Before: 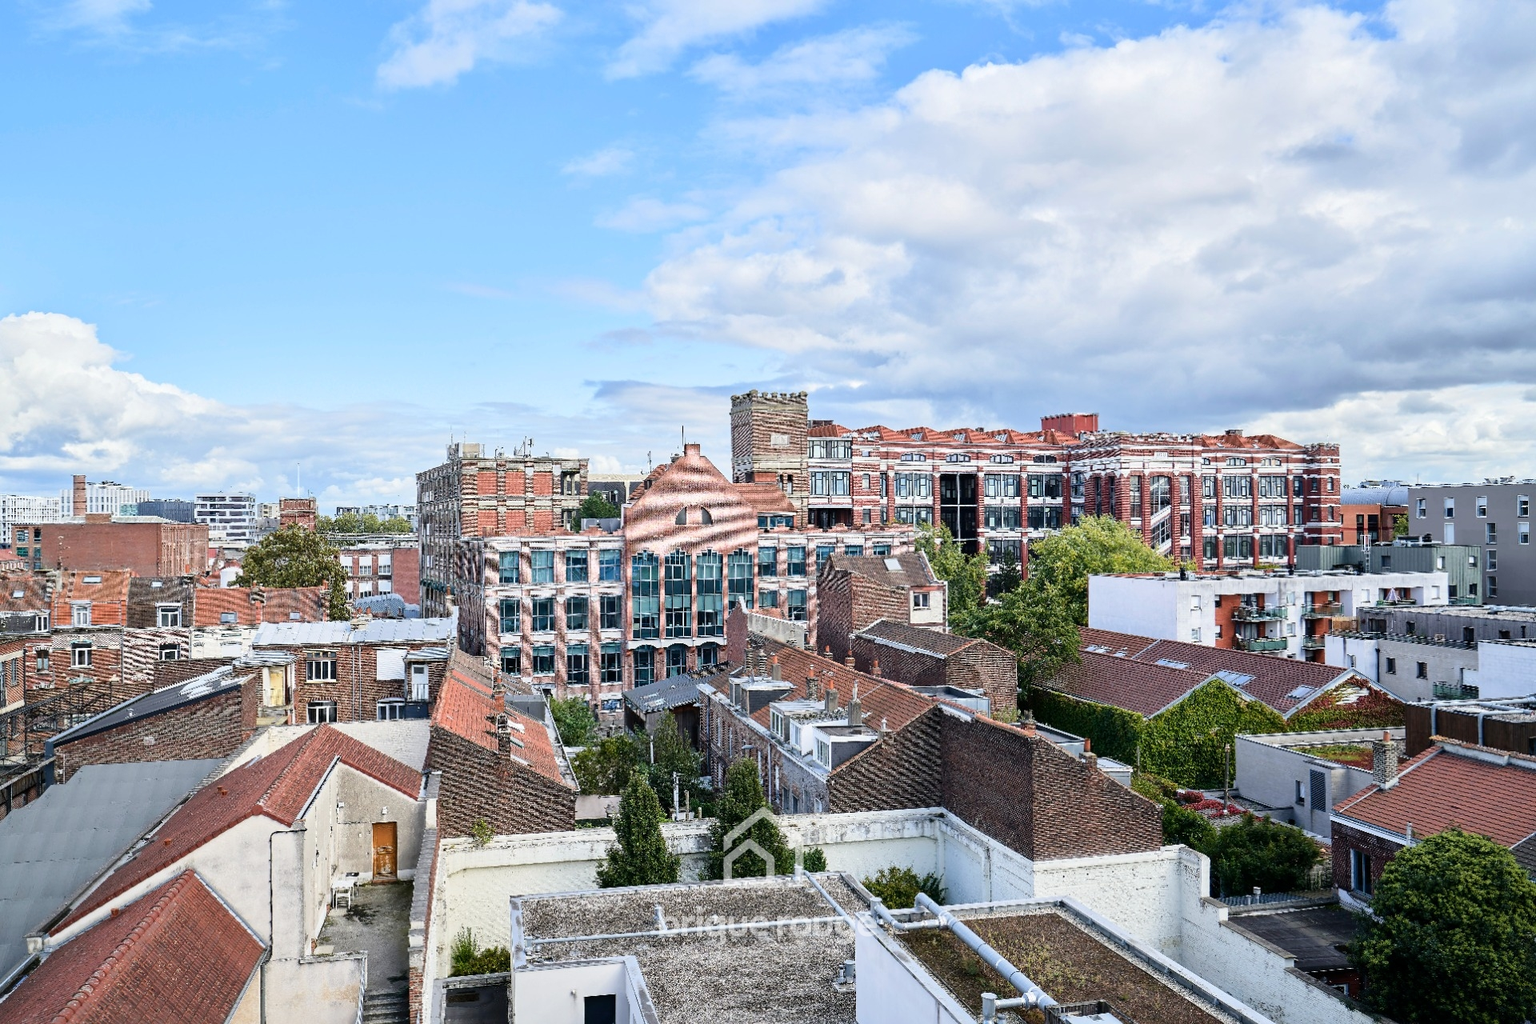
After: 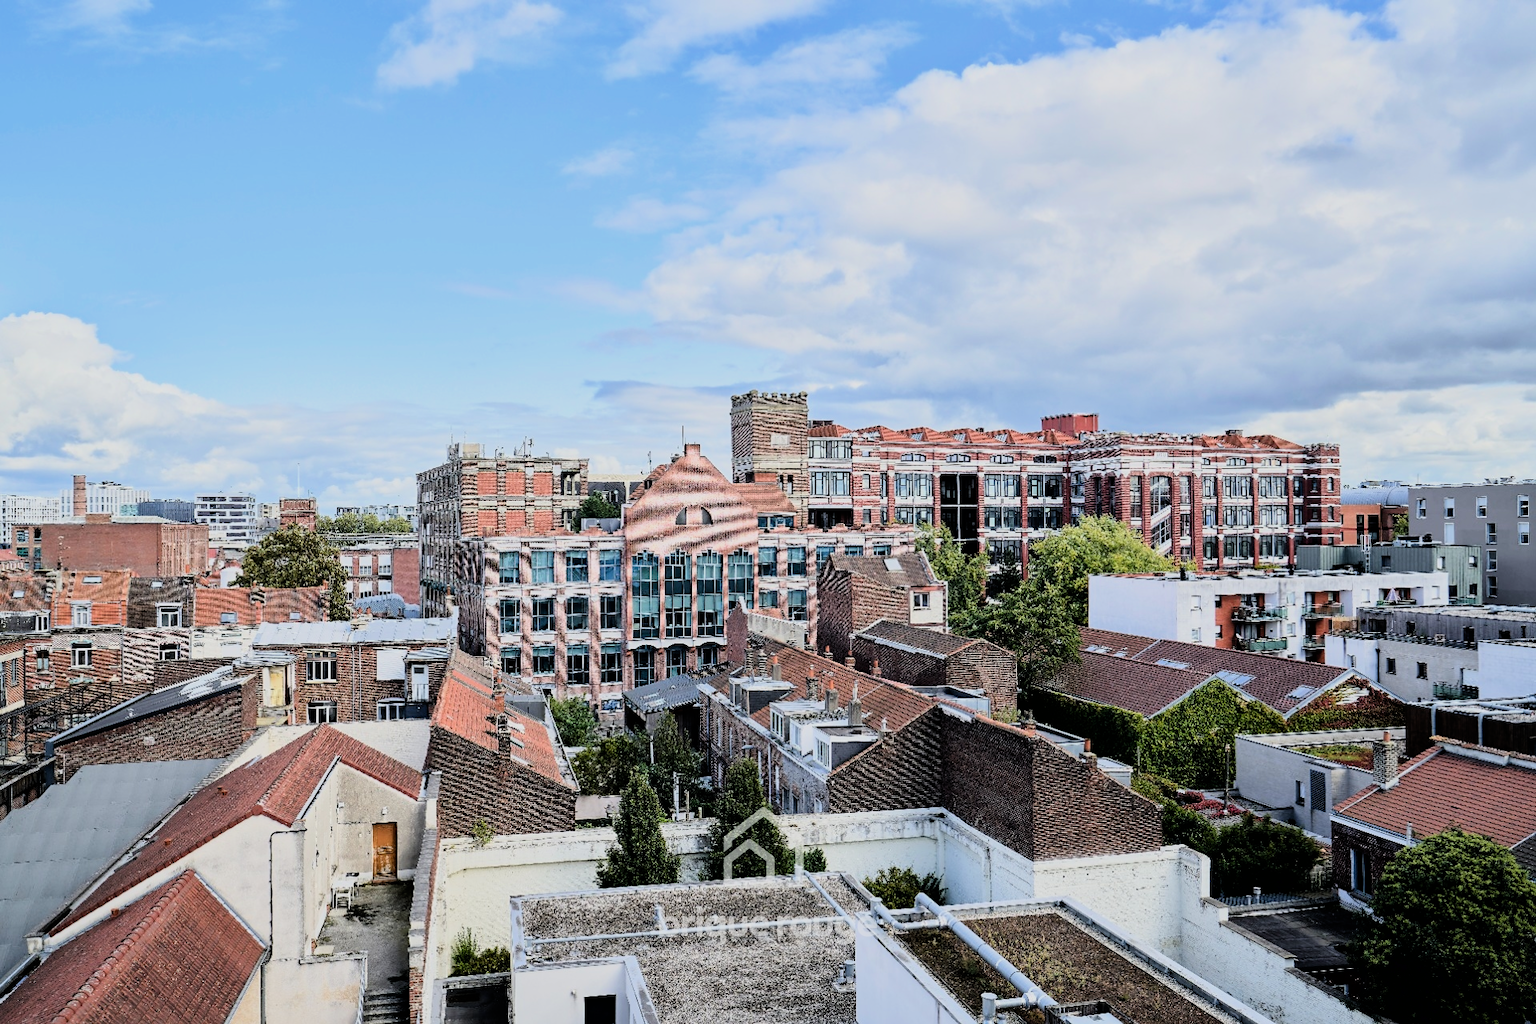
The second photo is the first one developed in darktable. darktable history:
filmic rgb: black relative exposure -7.5 EV, white relative exposure 4.99 EV, hardness 3.33, contrast 1.299, color science v6 (2022)
